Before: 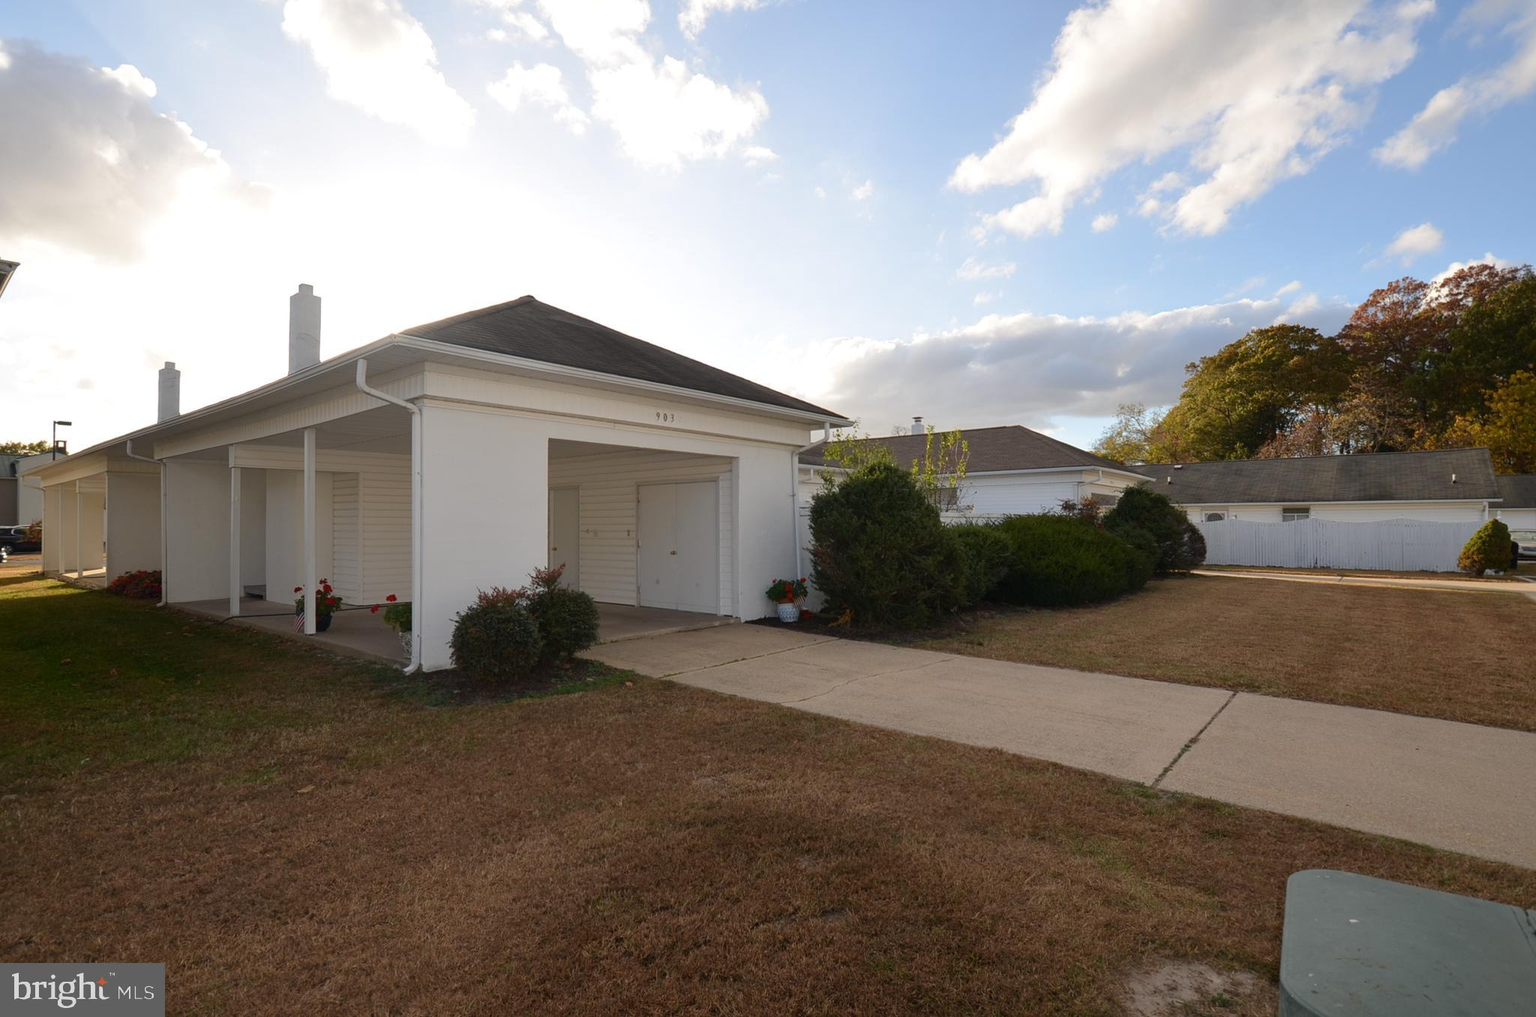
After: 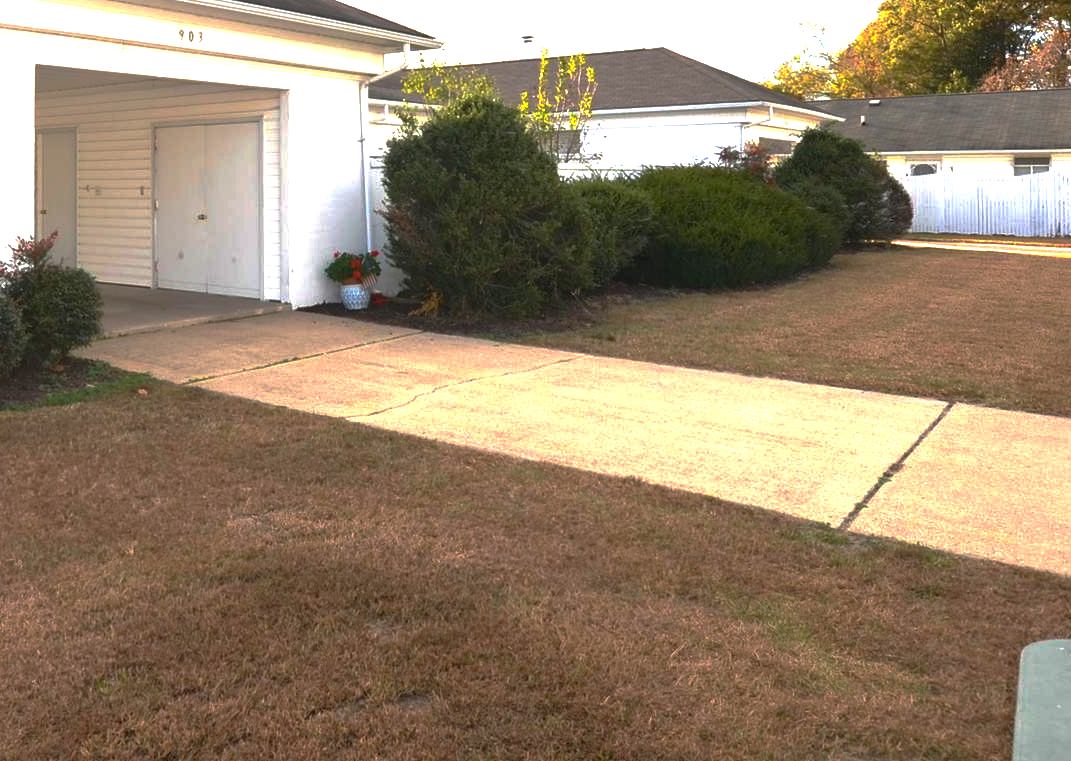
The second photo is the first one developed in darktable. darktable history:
crop: left 34.022%, top 38.387%, right 13.634%, bottom 5.443%
exposure: black level correction 0, exposure 2.108 EV, compensate highlight preservation false
base curve: curves: ch0 [(0, 0) (0.826, 0.587) (1, 1)], preserve colors none
